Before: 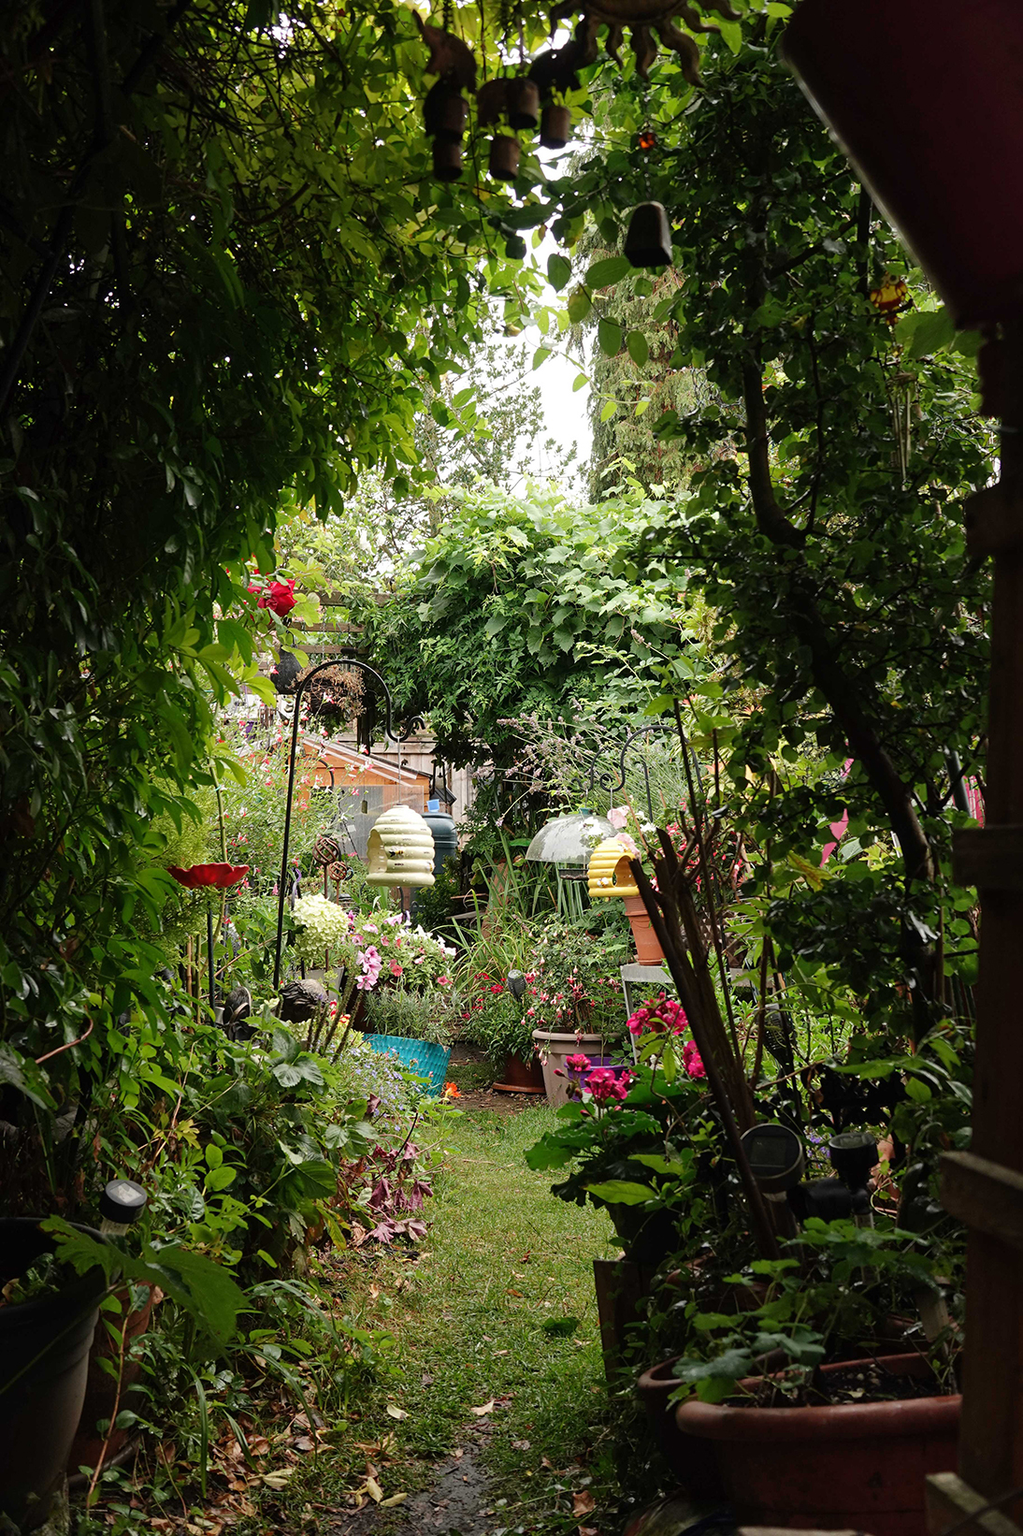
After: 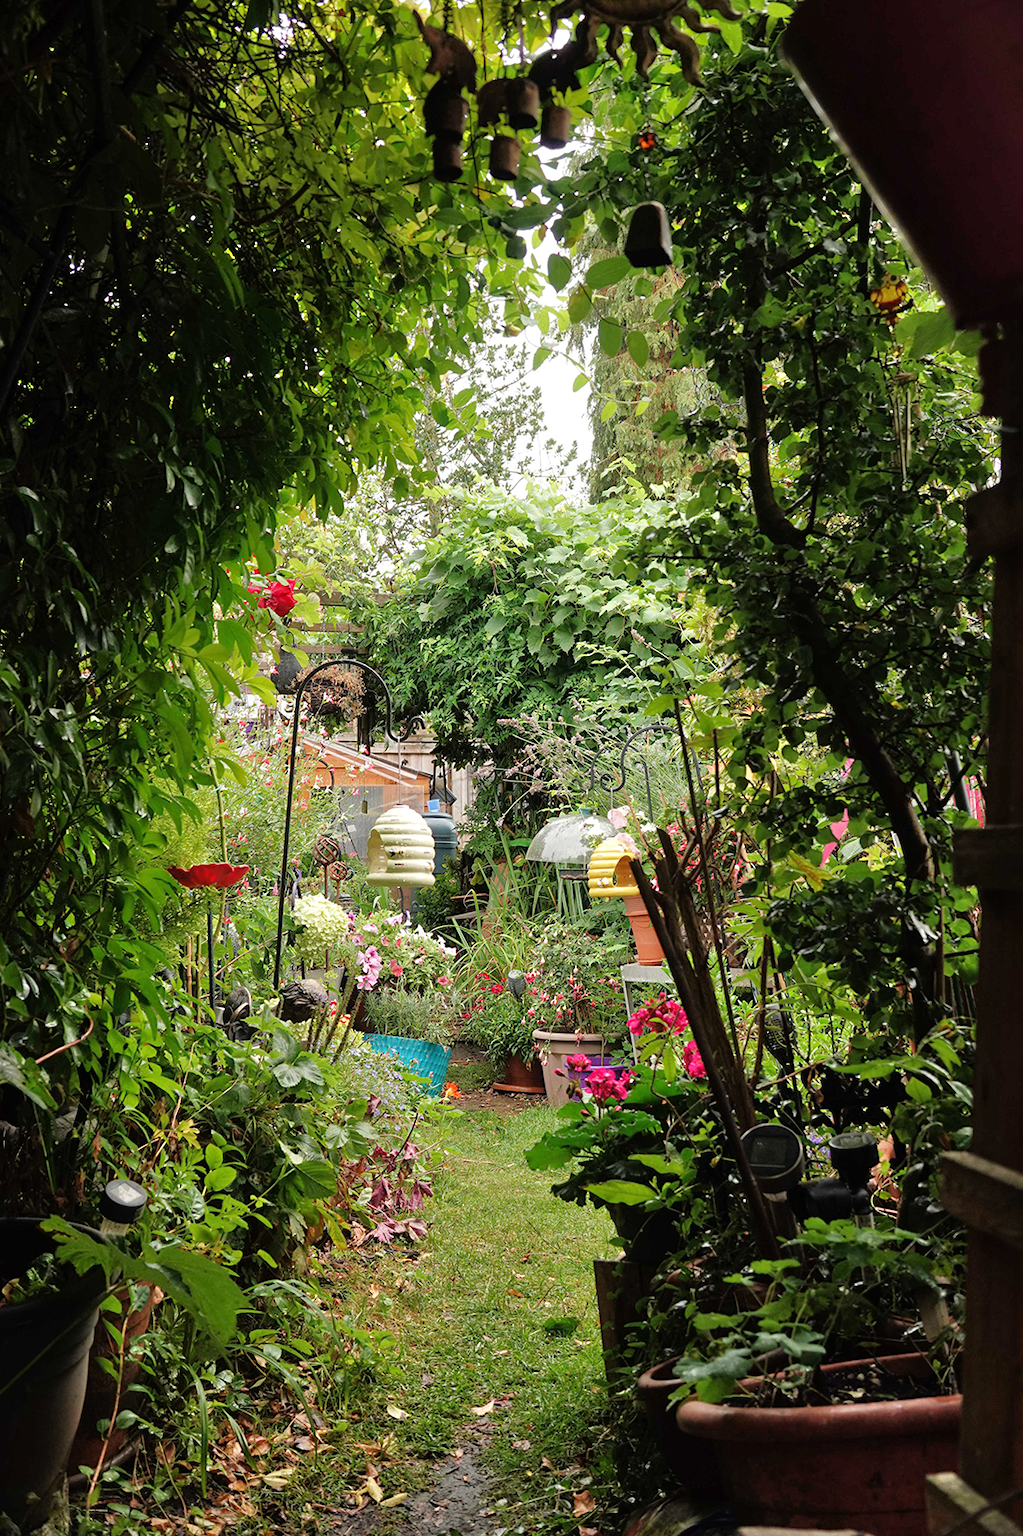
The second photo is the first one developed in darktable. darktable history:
tone equalizer: -7 EV 0.157 EV, -6 EV 0.566 EV, -5 EV 1.18 EV, -4 EV 1.32 EV, -3 EV 1.14 EV, -2 EV 0.6 EV, -1 EV 0.166 EV
